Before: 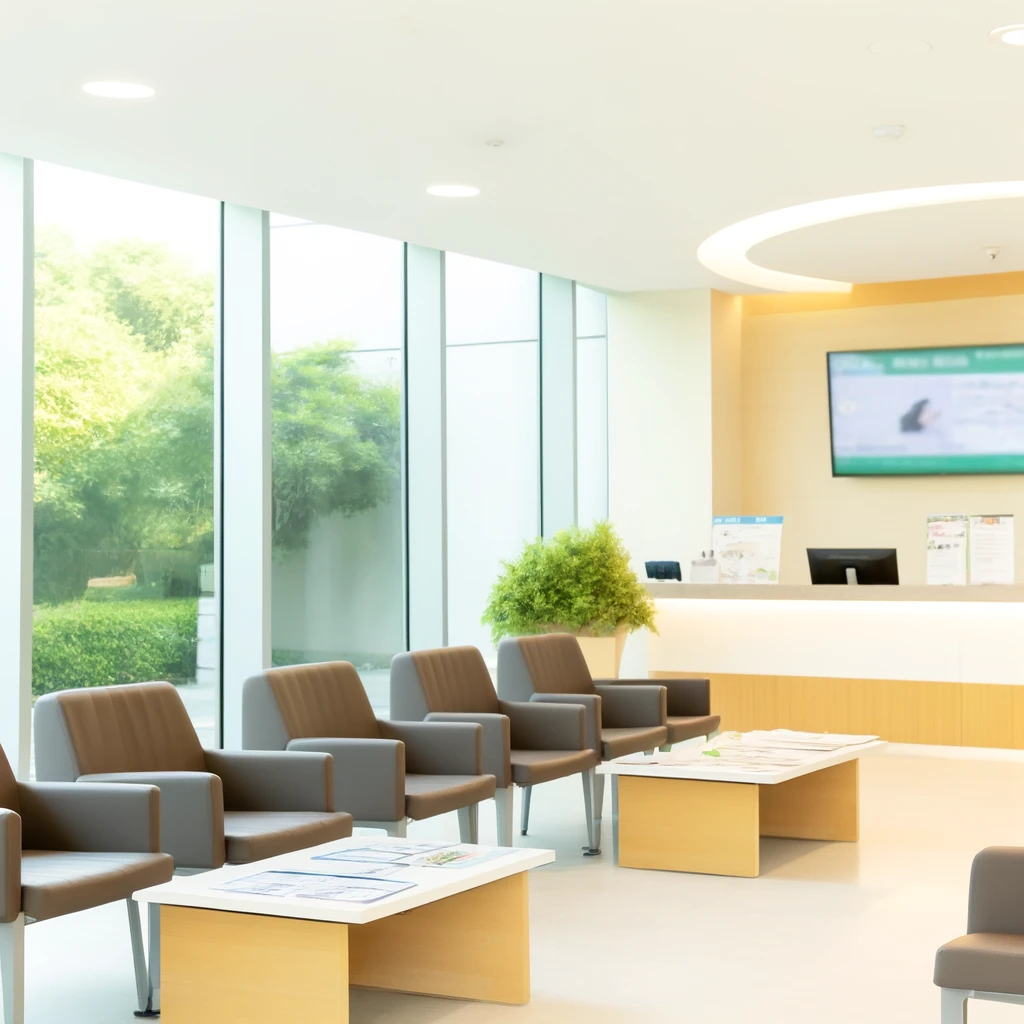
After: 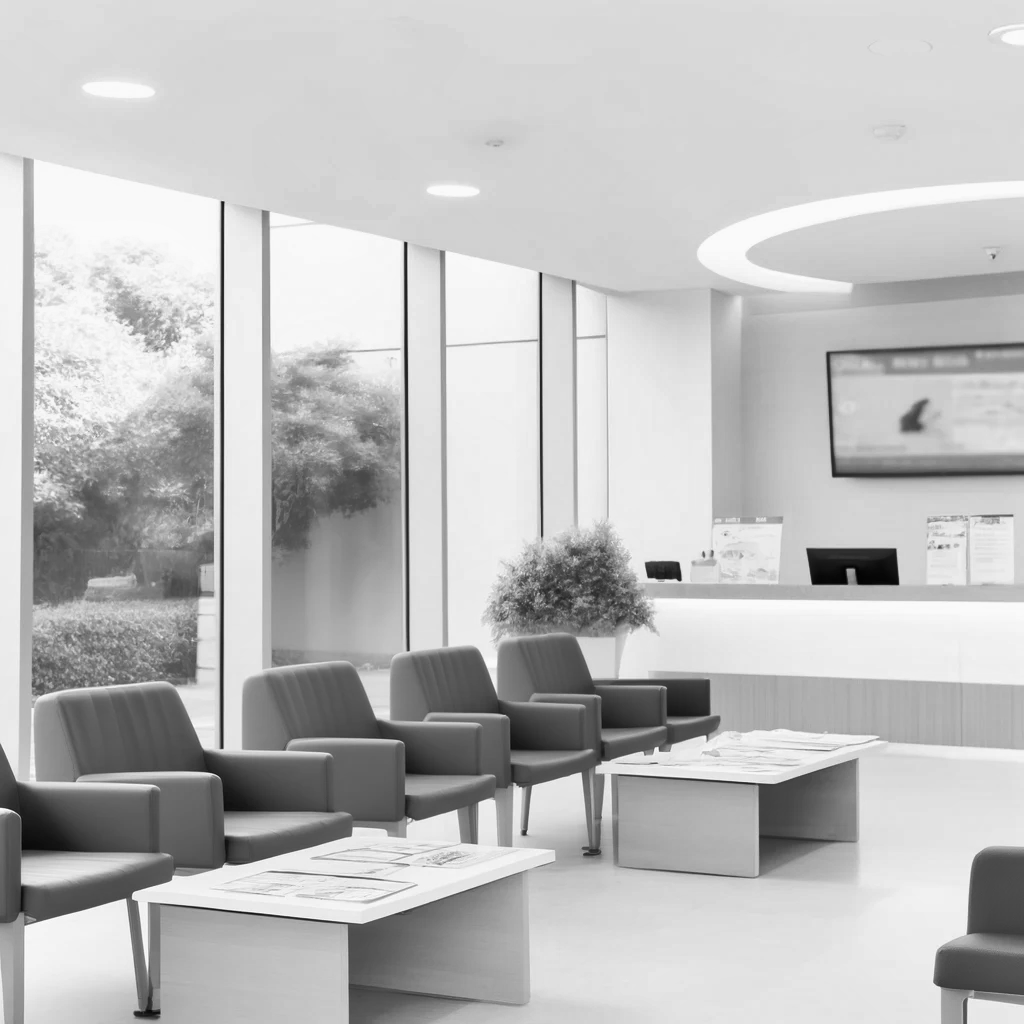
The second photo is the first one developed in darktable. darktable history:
monochrome: a 32, b 64, size 2.3
shadows and highlights: low approximation 0.01, soften with gaussian
